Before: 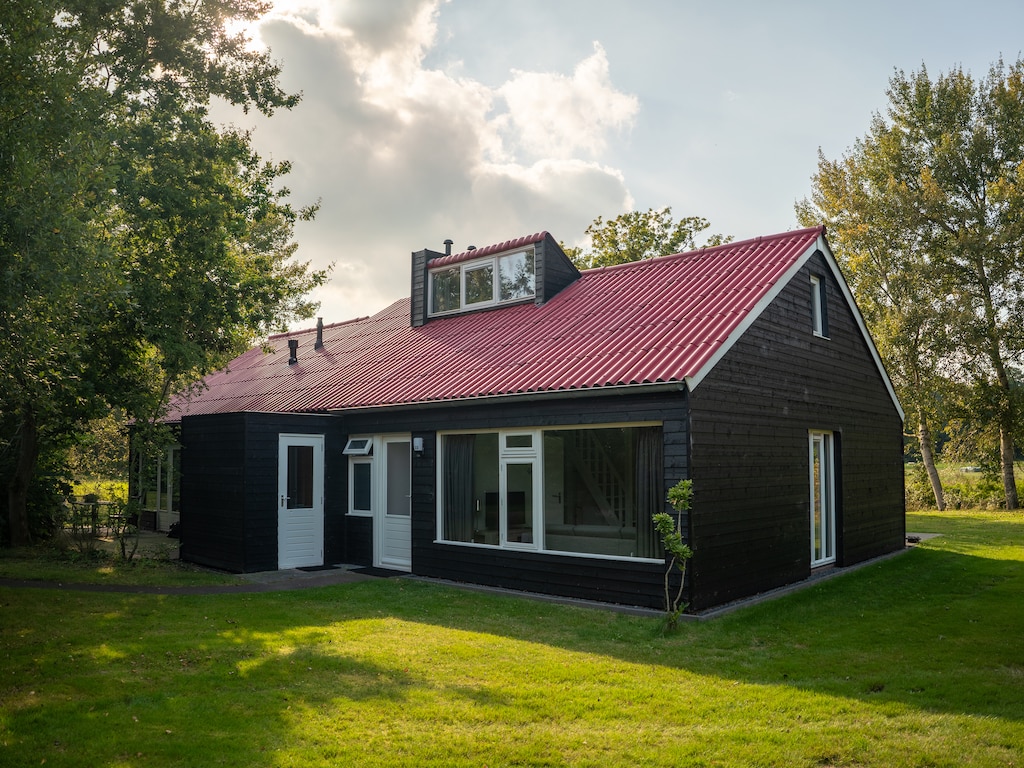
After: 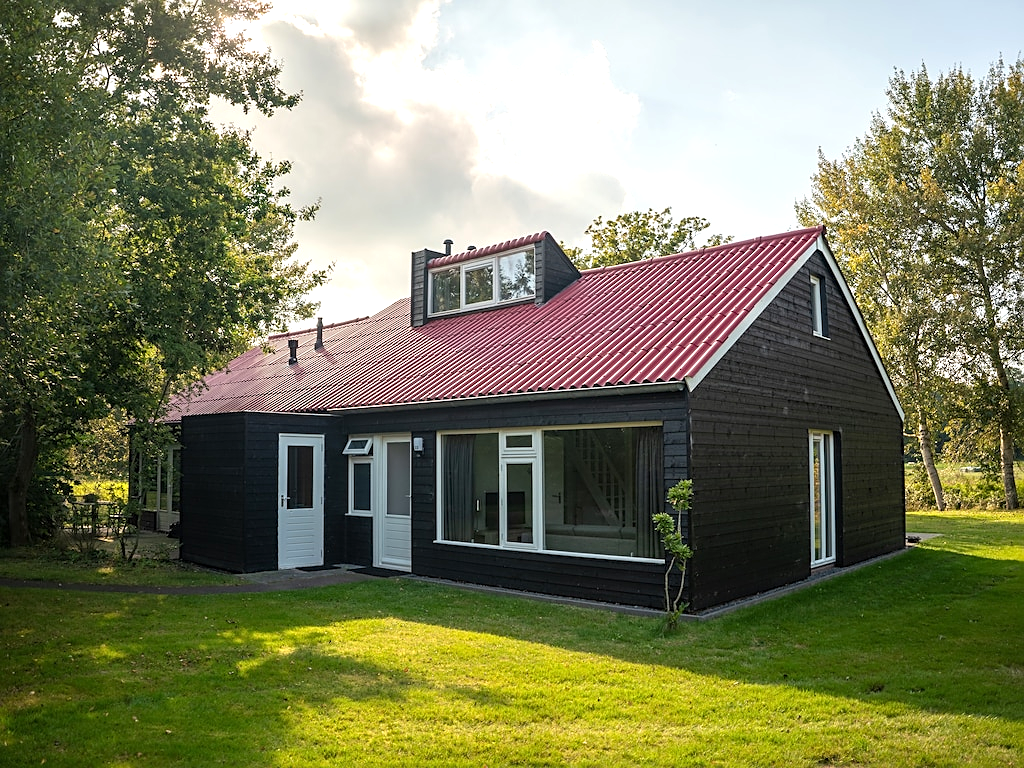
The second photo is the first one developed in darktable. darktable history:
sharpen: on, module defaults
exposure: exposure 0.507 EV, compensate highlight preservation false
